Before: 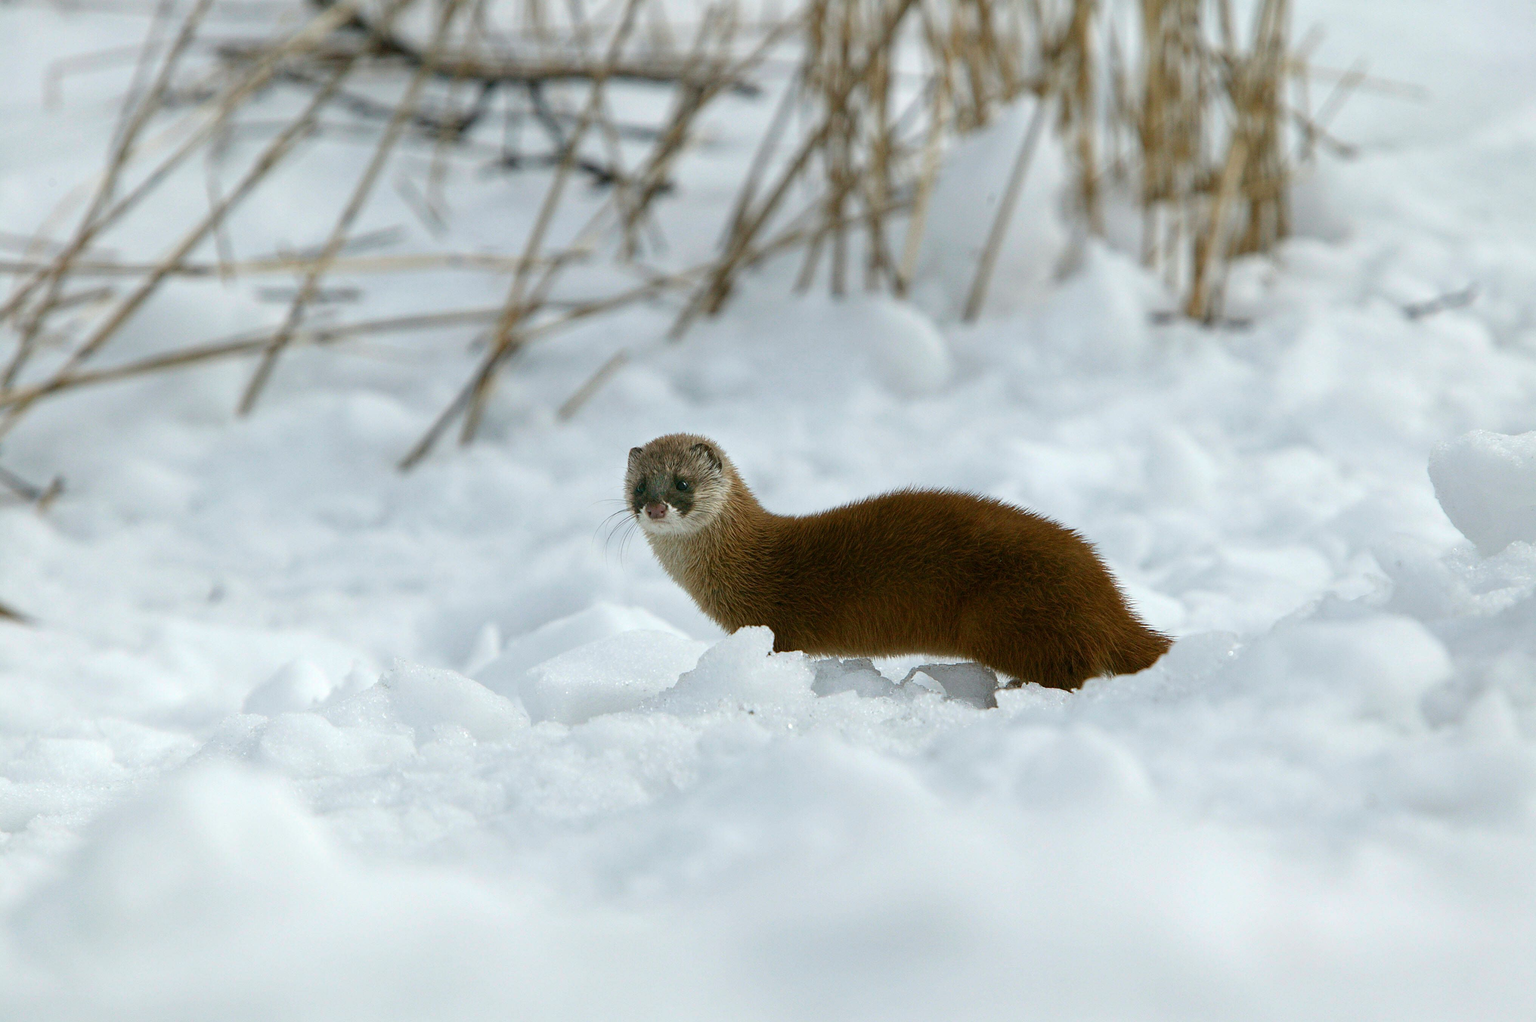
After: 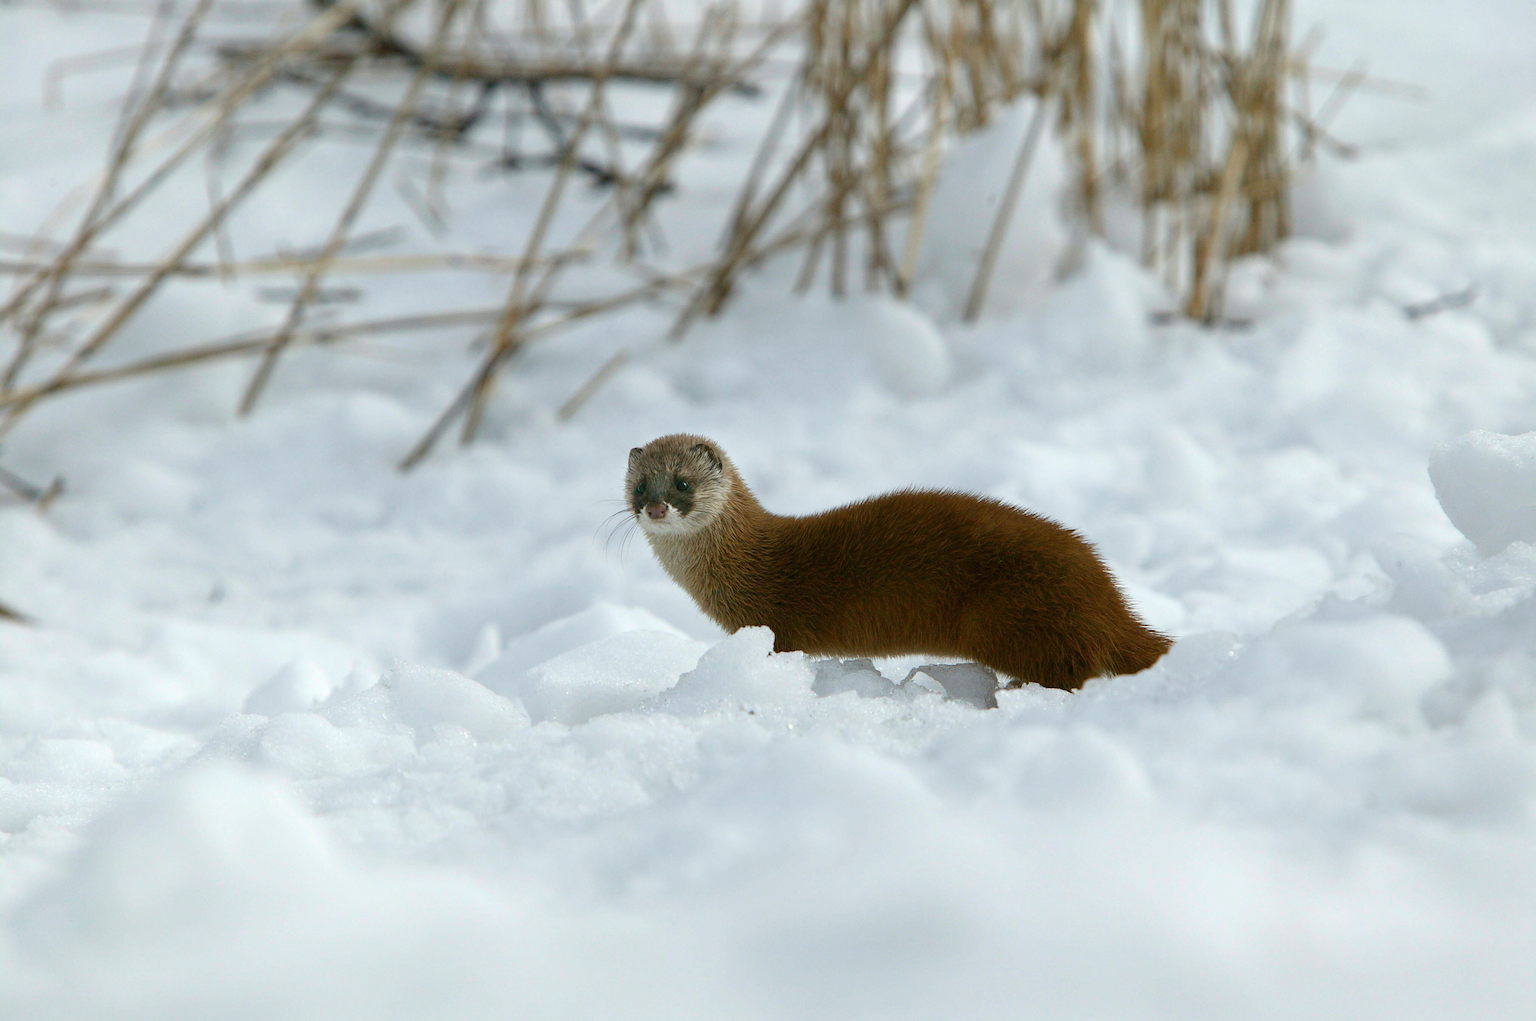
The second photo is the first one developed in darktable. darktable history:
contrast equalizer: y [[0.502, 0.505, 0.512, 0.529, 0.564, 0.588], [0.5 ×6], [0.502, 0.505, 0.512, 0.529, 0.564, 0.588], [0, 0.001, 0.001, 0.004, 0.008, 0.011], [0, 0.001, 0.001, 0.004, 0.008, 0.011]], mix -0.311
